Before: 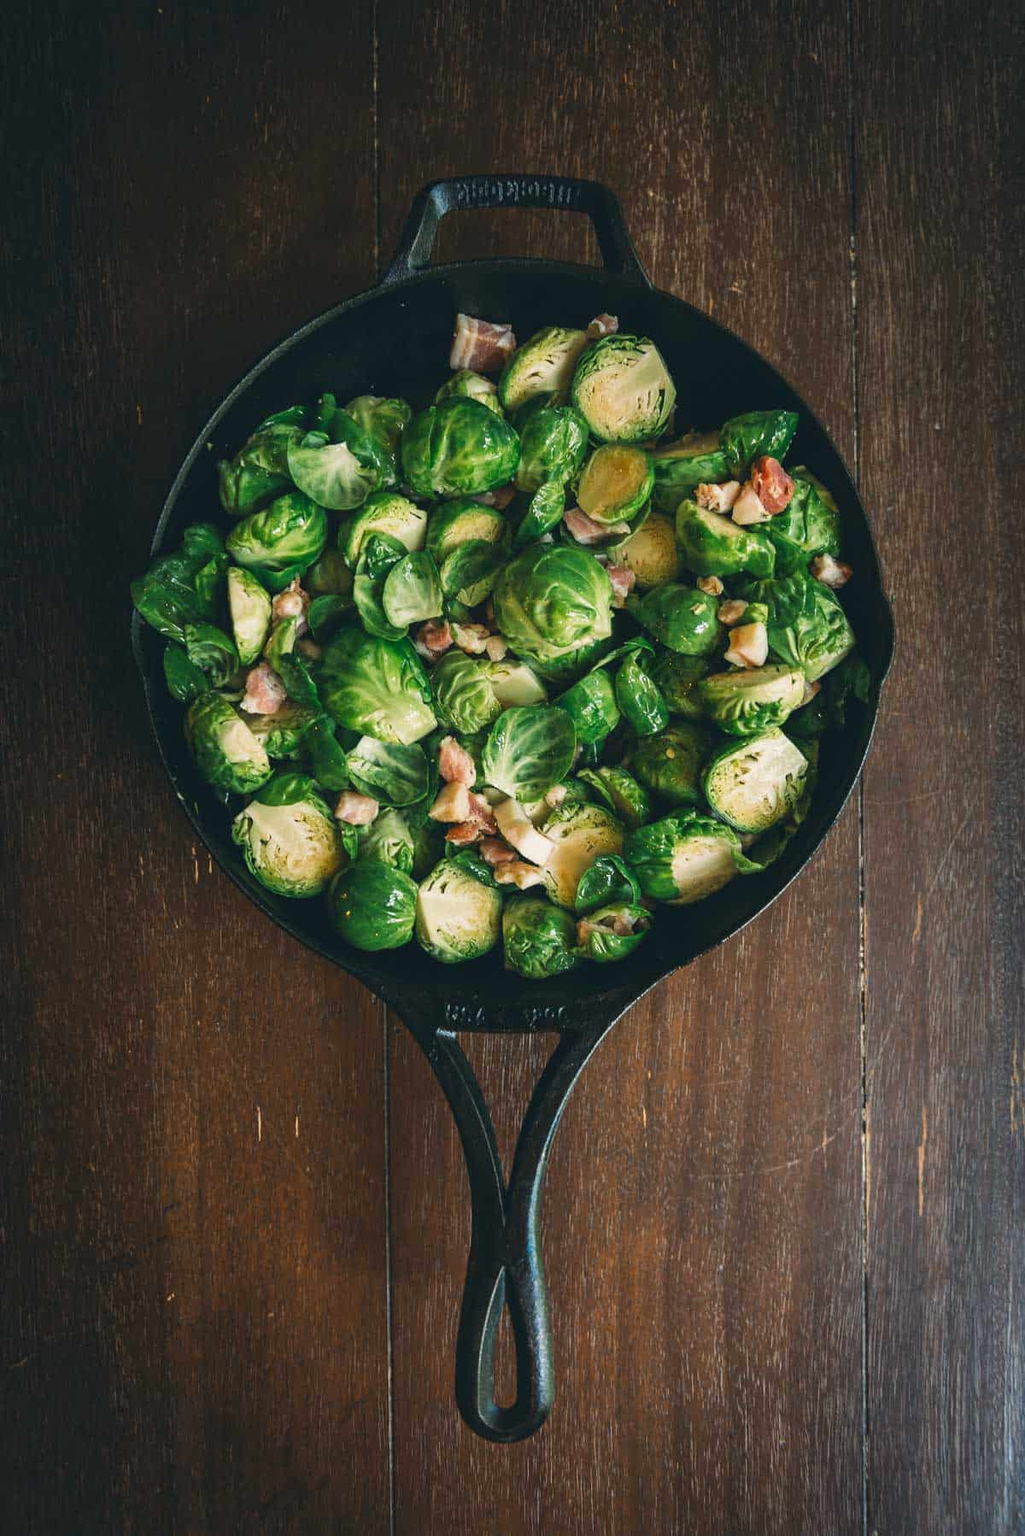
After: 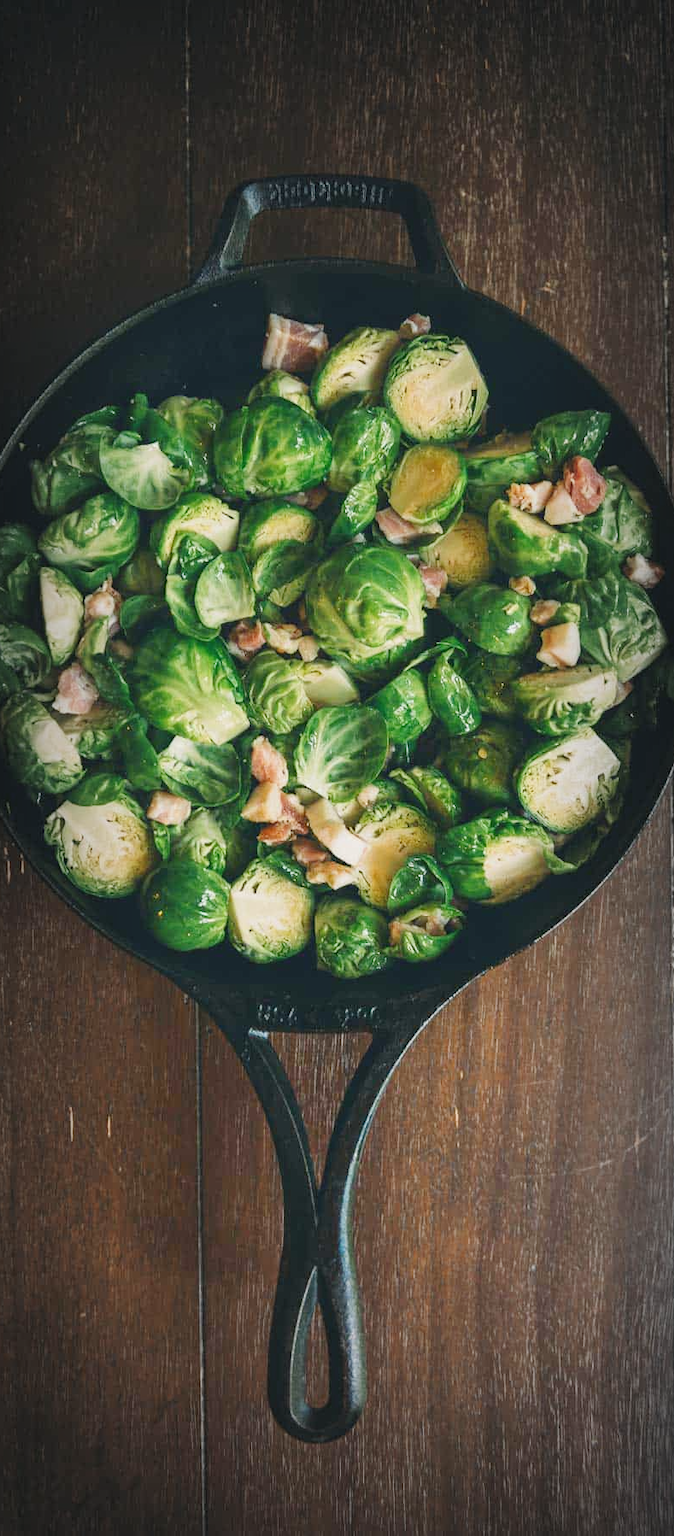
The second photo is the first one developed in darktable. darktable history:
vignetting: fall-off start 53.62%, automatic ratio true, width/height ratio 1.317, shape 0.226
tone curve: curves: ch0 [(0, 0.047) (0.199, 0.263) (0.47, 0.555) (0.805, 0.839) (1, 0.962)], preserve colors none
crop and rotate: left 18.344%, right 15.782%
